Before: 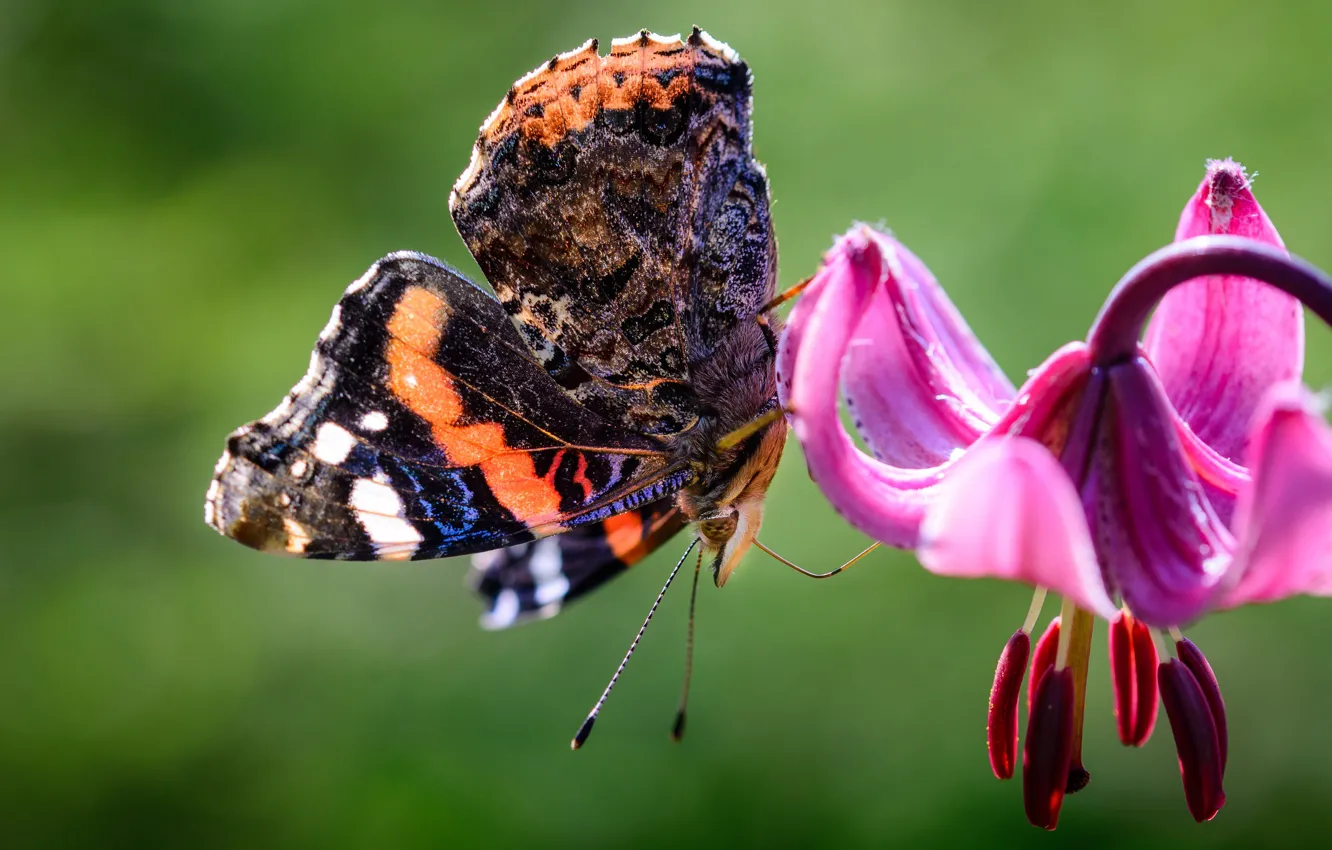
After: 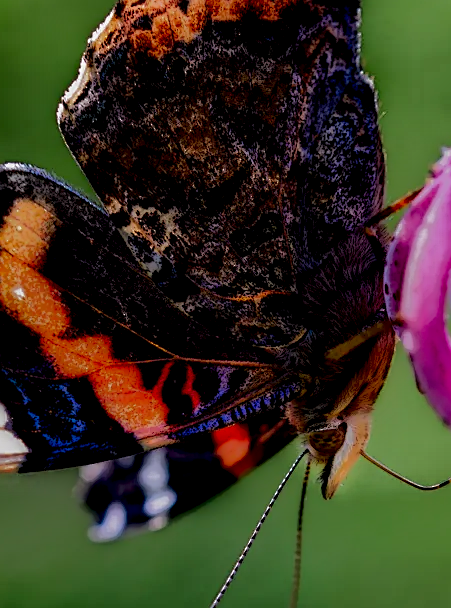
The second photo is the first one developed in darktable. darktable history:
shadows and highlights: shadows 22.29, highlights -48.47, soften with gaussian
crop and rotate: left 29.493%, top 10.376%, right 36.628%, bottom 18.053%
exposure: exposure 0.202 EV, compensate highlight preservation false
sharpen: on, module defaults
local contrast: highlights 0%, shadows 210%, detail 164%, midtone range 0.007
